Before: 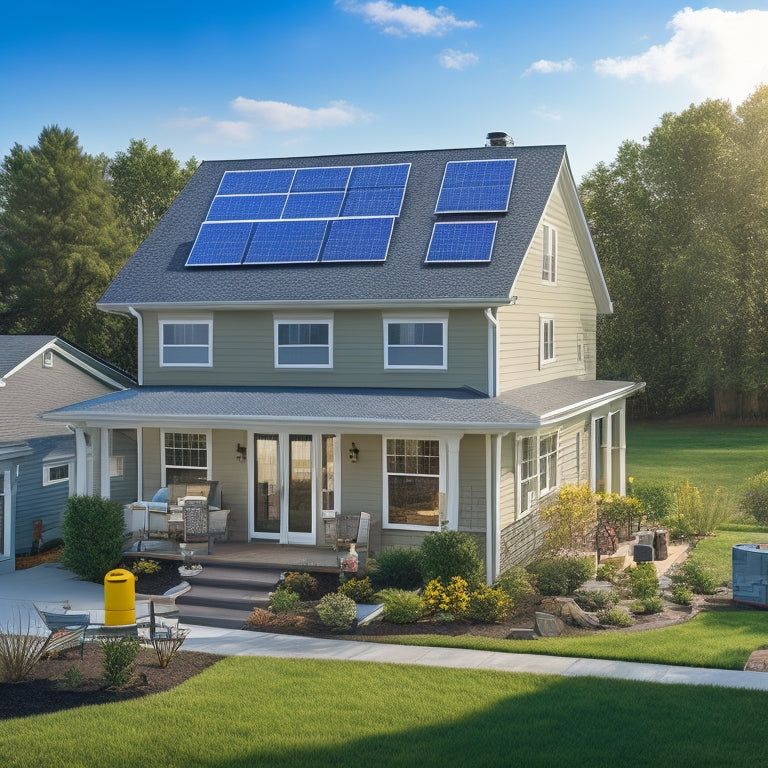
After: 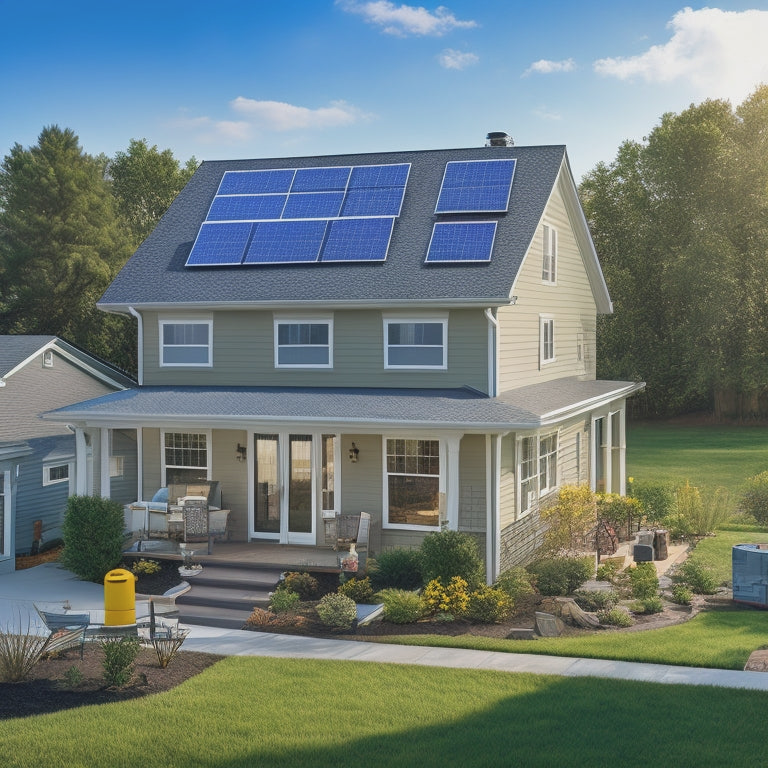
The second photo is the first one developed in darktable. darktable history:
contrast brightness saturation: contrast -0.1, saturation -0.1
shadows and highlights: low approximation 0.01, soften with gaussian
